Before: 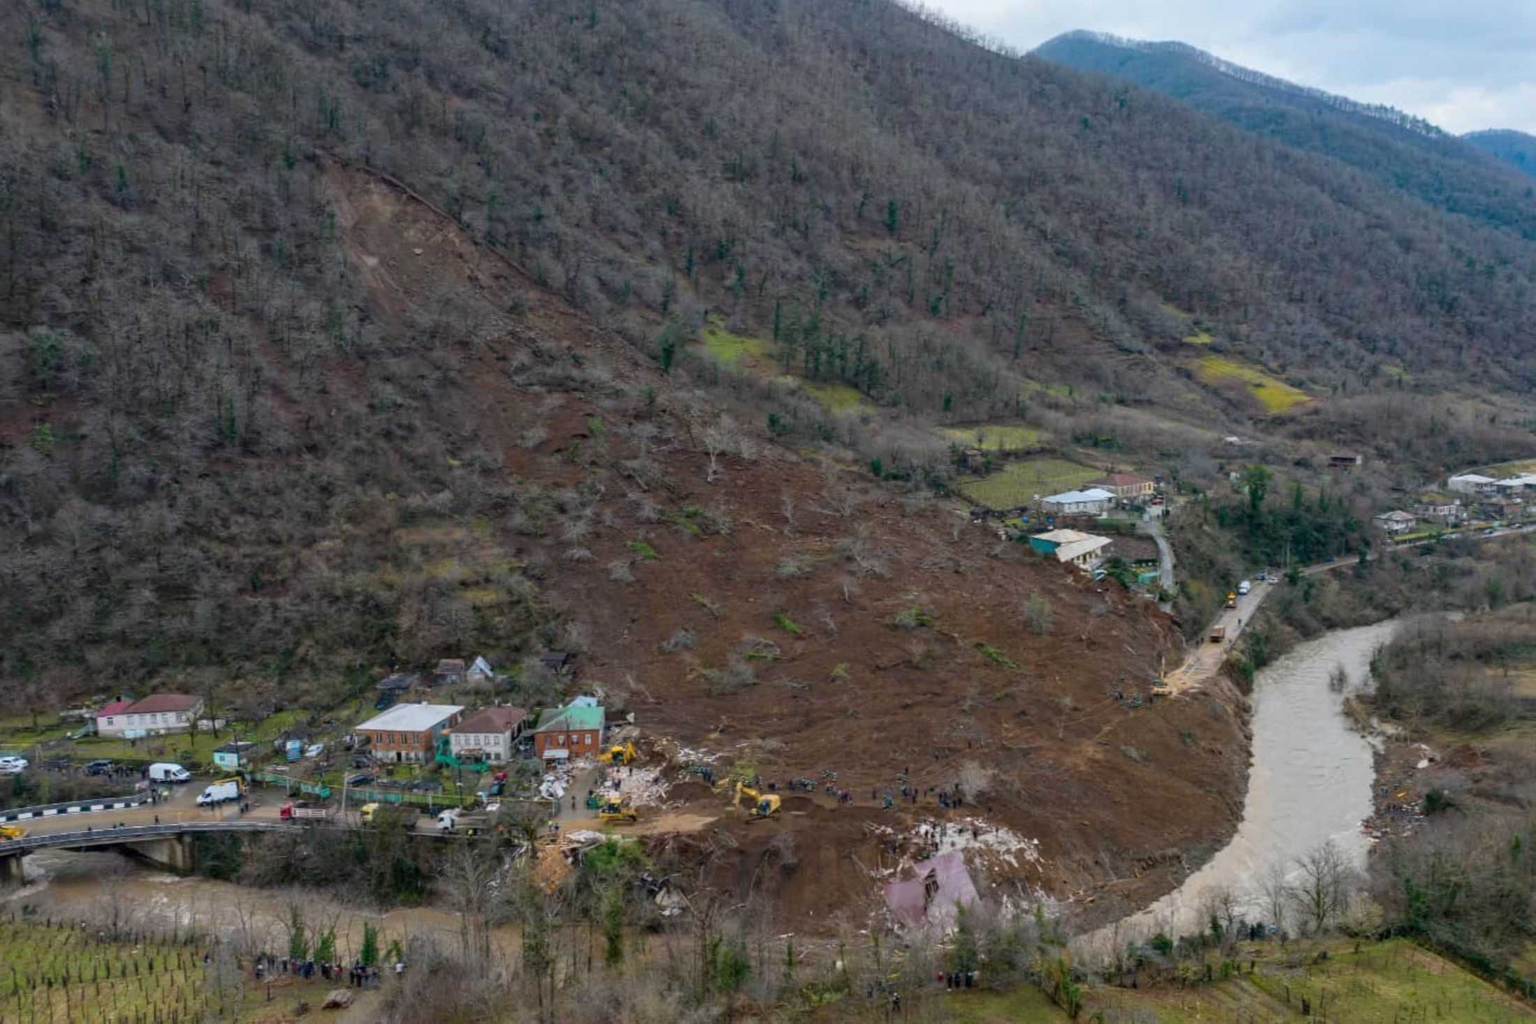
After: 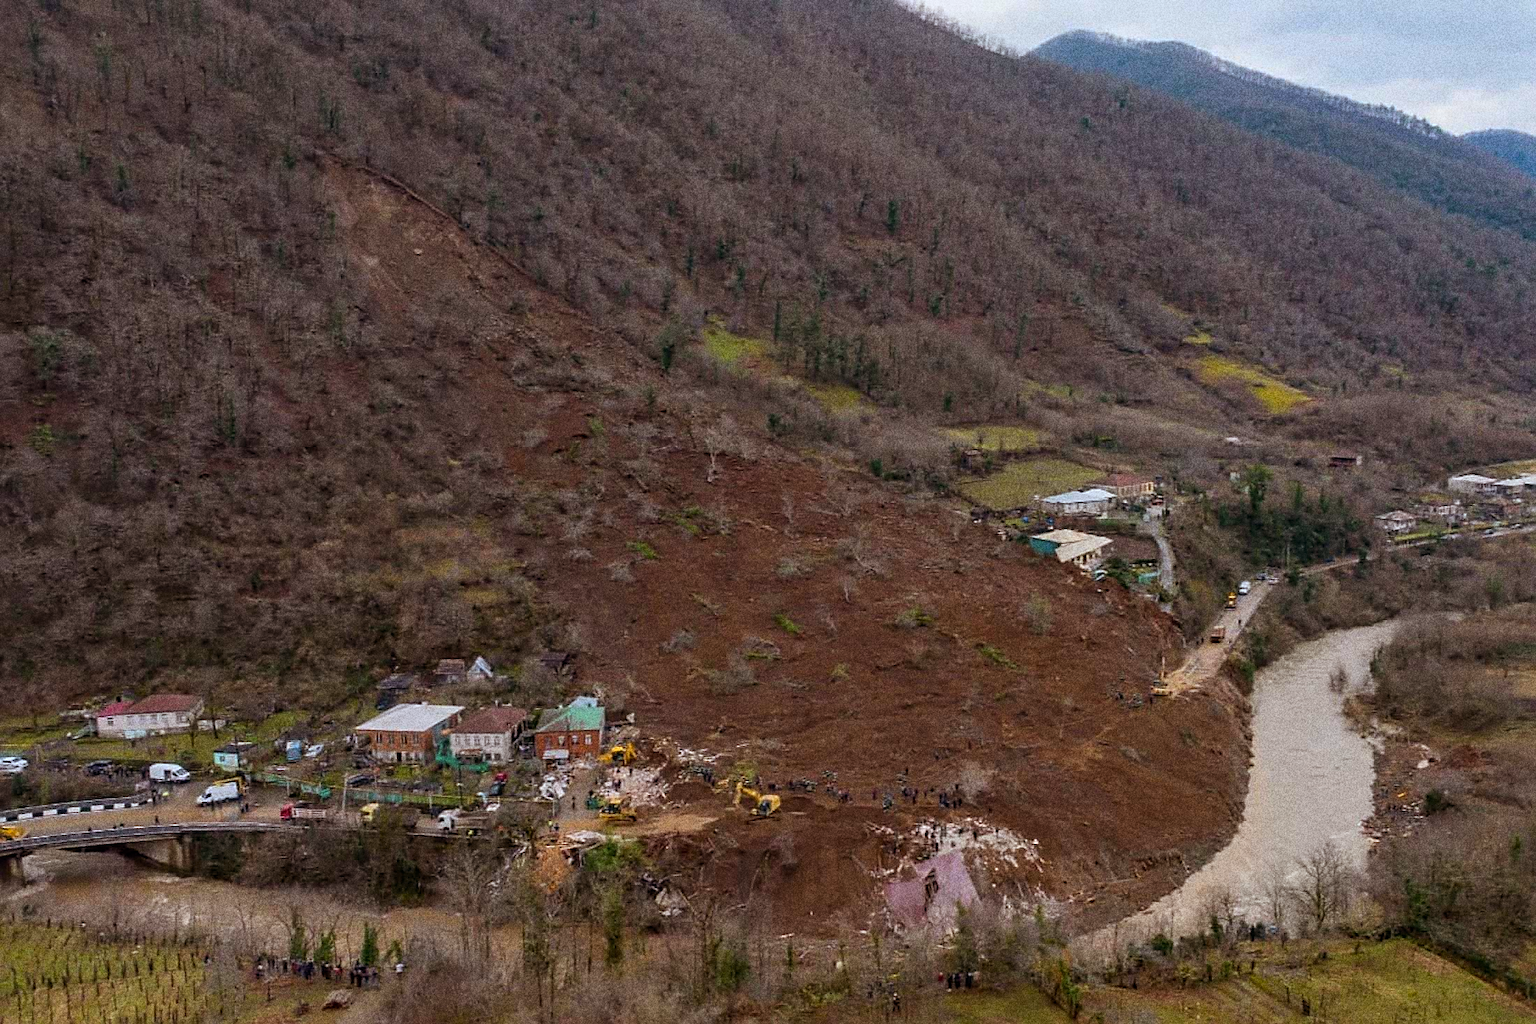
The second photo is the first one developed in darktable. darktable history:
grain: coarseness 10.62 ISO, strength 55.56%
sharpen: radius 1.4, amount 1.25, threshold 0.7
white balance: emerald 1
rgb levels: mode RGB, independent channels, levels [[0, 0.5, 1], [0, 0.521, 1], [0, 0.536, 1]]
